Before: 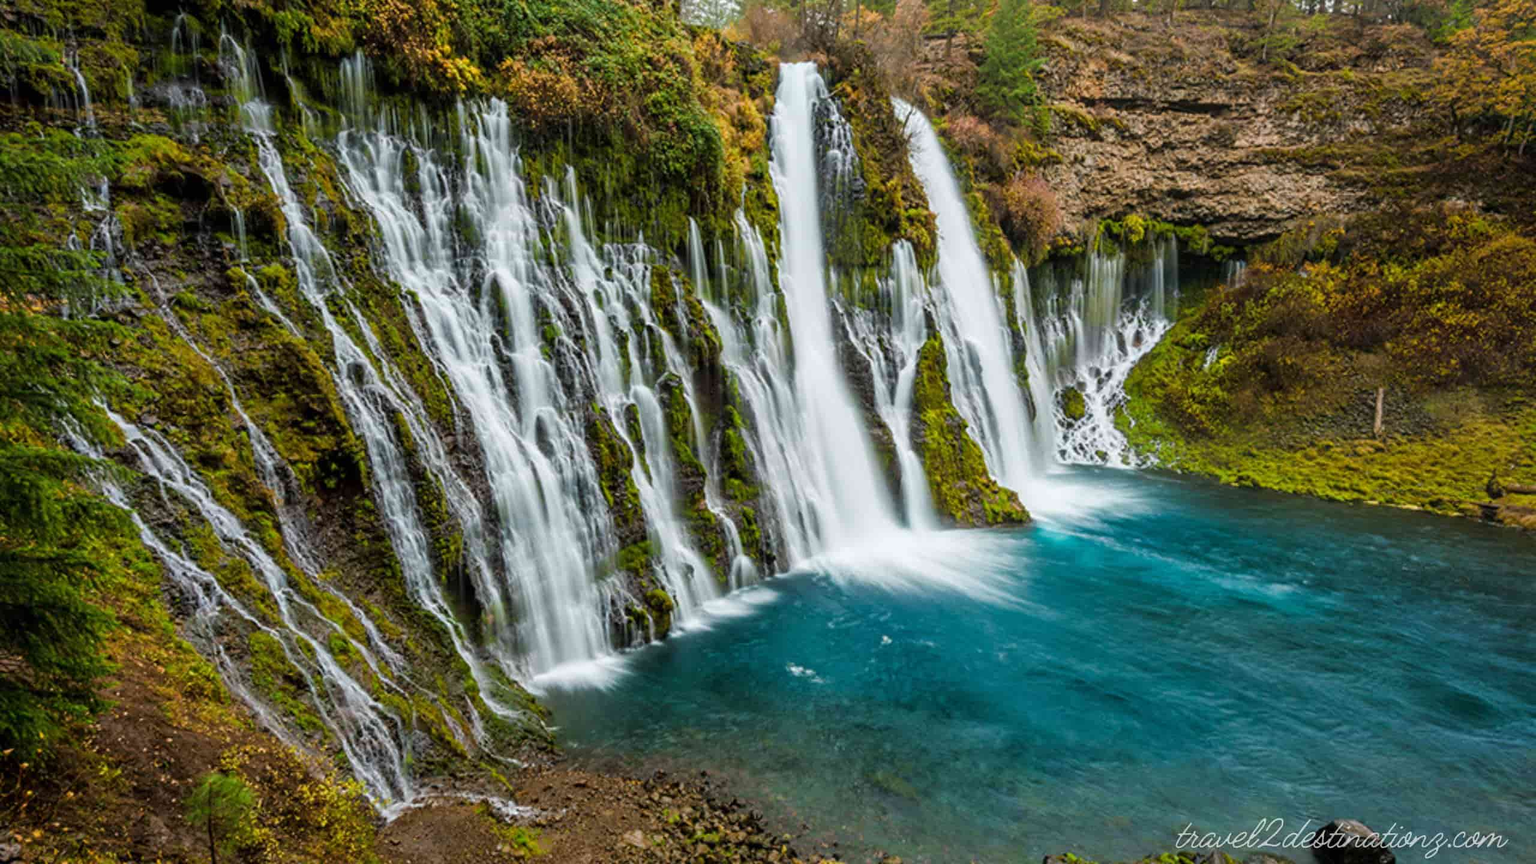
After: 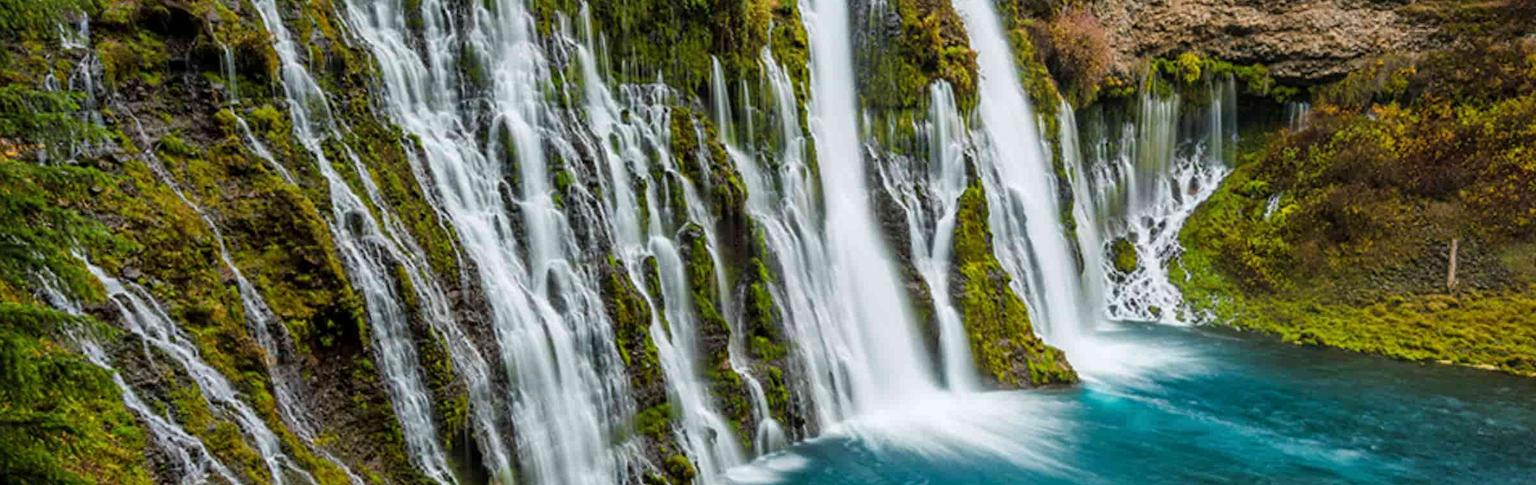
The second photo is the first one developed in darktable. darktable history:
crop: left 1.744%, top 19.225%, right 5.069%, bottom 28.357%
local contrast: mode bilateral grid, contrast 15, coarseness 36, detail 105%, midtone range 0.2
